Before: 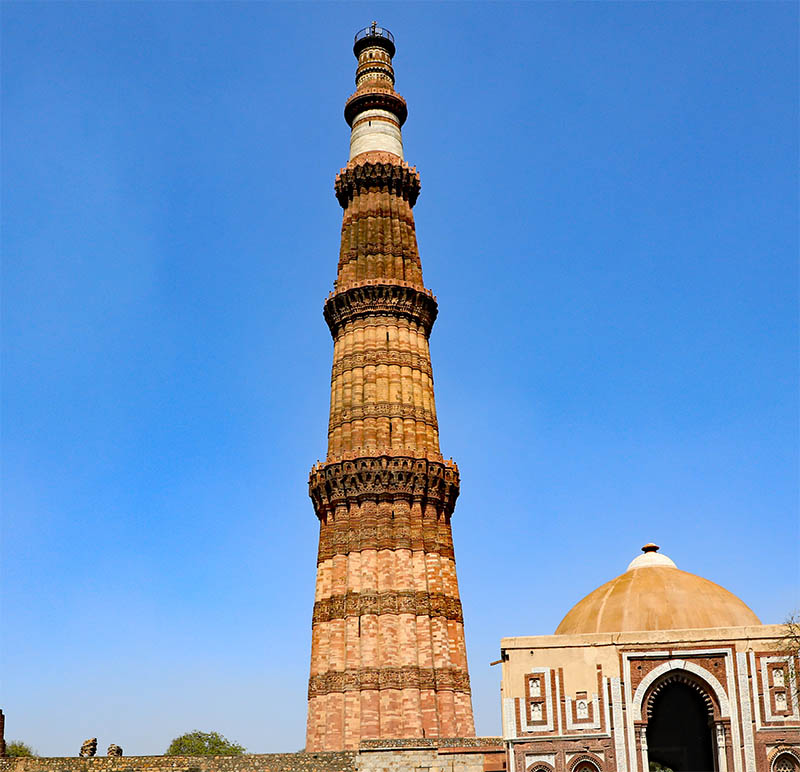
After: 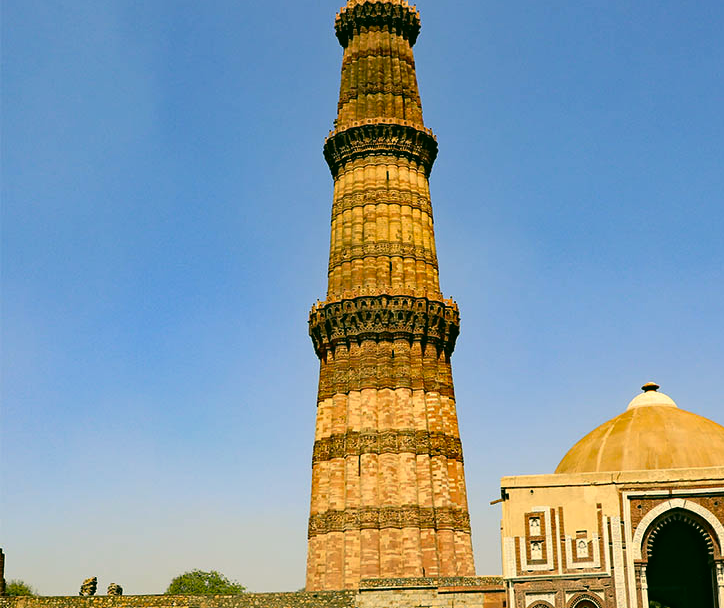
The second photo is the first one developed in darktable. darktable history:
color correction: highlights a* 5.3, highlights b* 24.26, shadows a* -15.58, shadows b* 4.02
crop: top 20.916%, right 9.437%, bottom 0.316%
